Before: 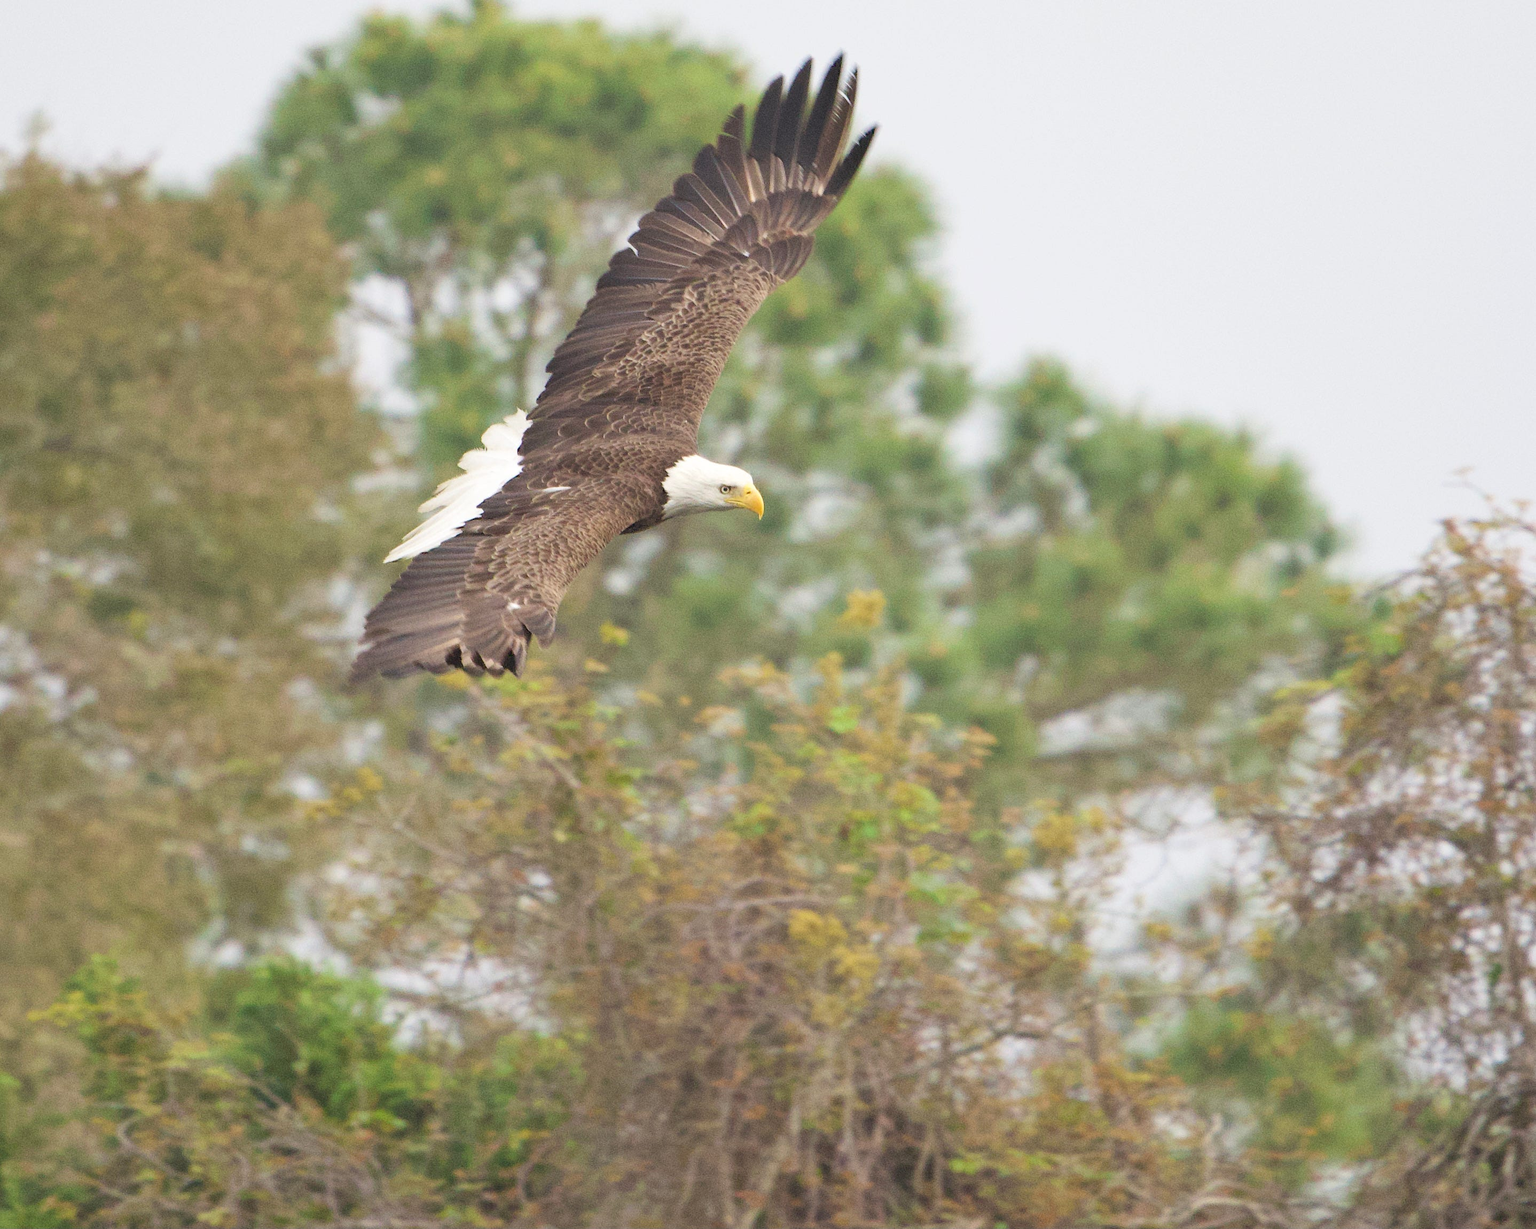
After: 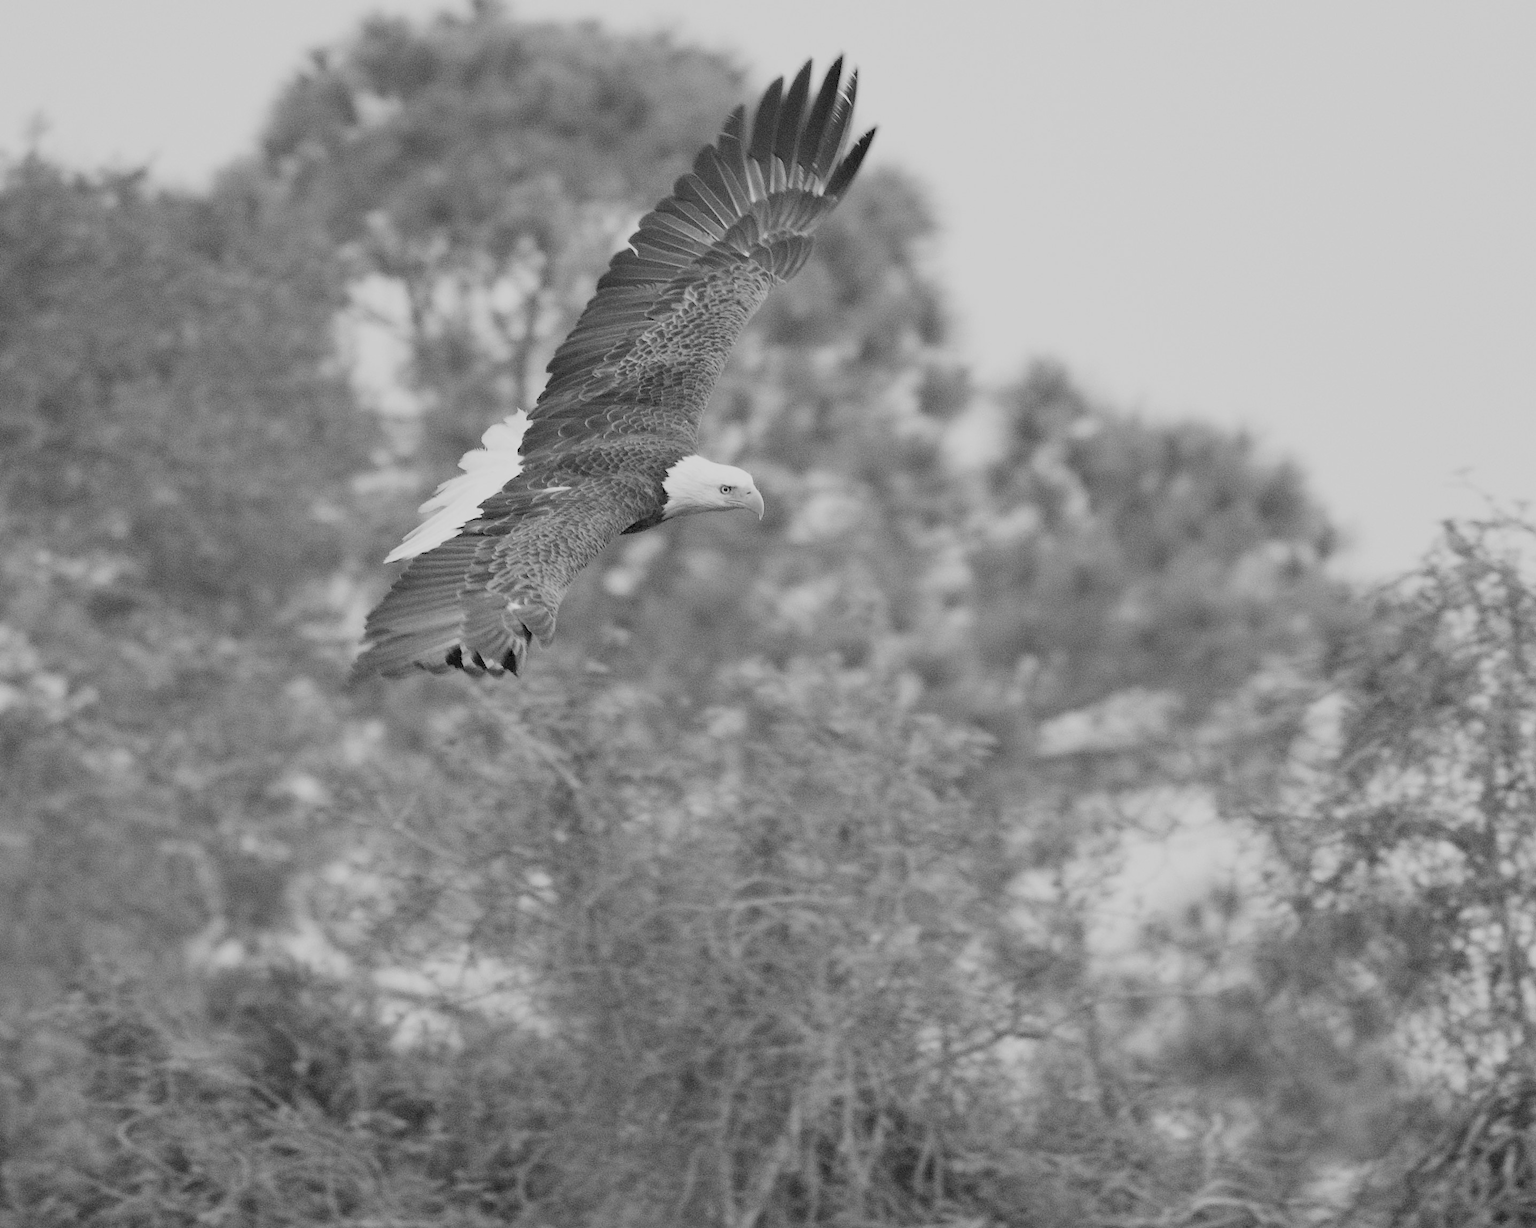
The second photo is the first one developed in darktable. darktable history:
color calibration: output gray [0.253, 0.26, 0.487, 0], illuminant as shot in camera, x 0.379, y 0.381, temperature 4099.72 K
filmic rgb: black relative exposure -7.65 EV, white relative exposure 4.56 EV, hardness 3.61, add noise in highlights 0.002, color science v3 (2019), use custom middle-gray values true, contrast in highlights soft
